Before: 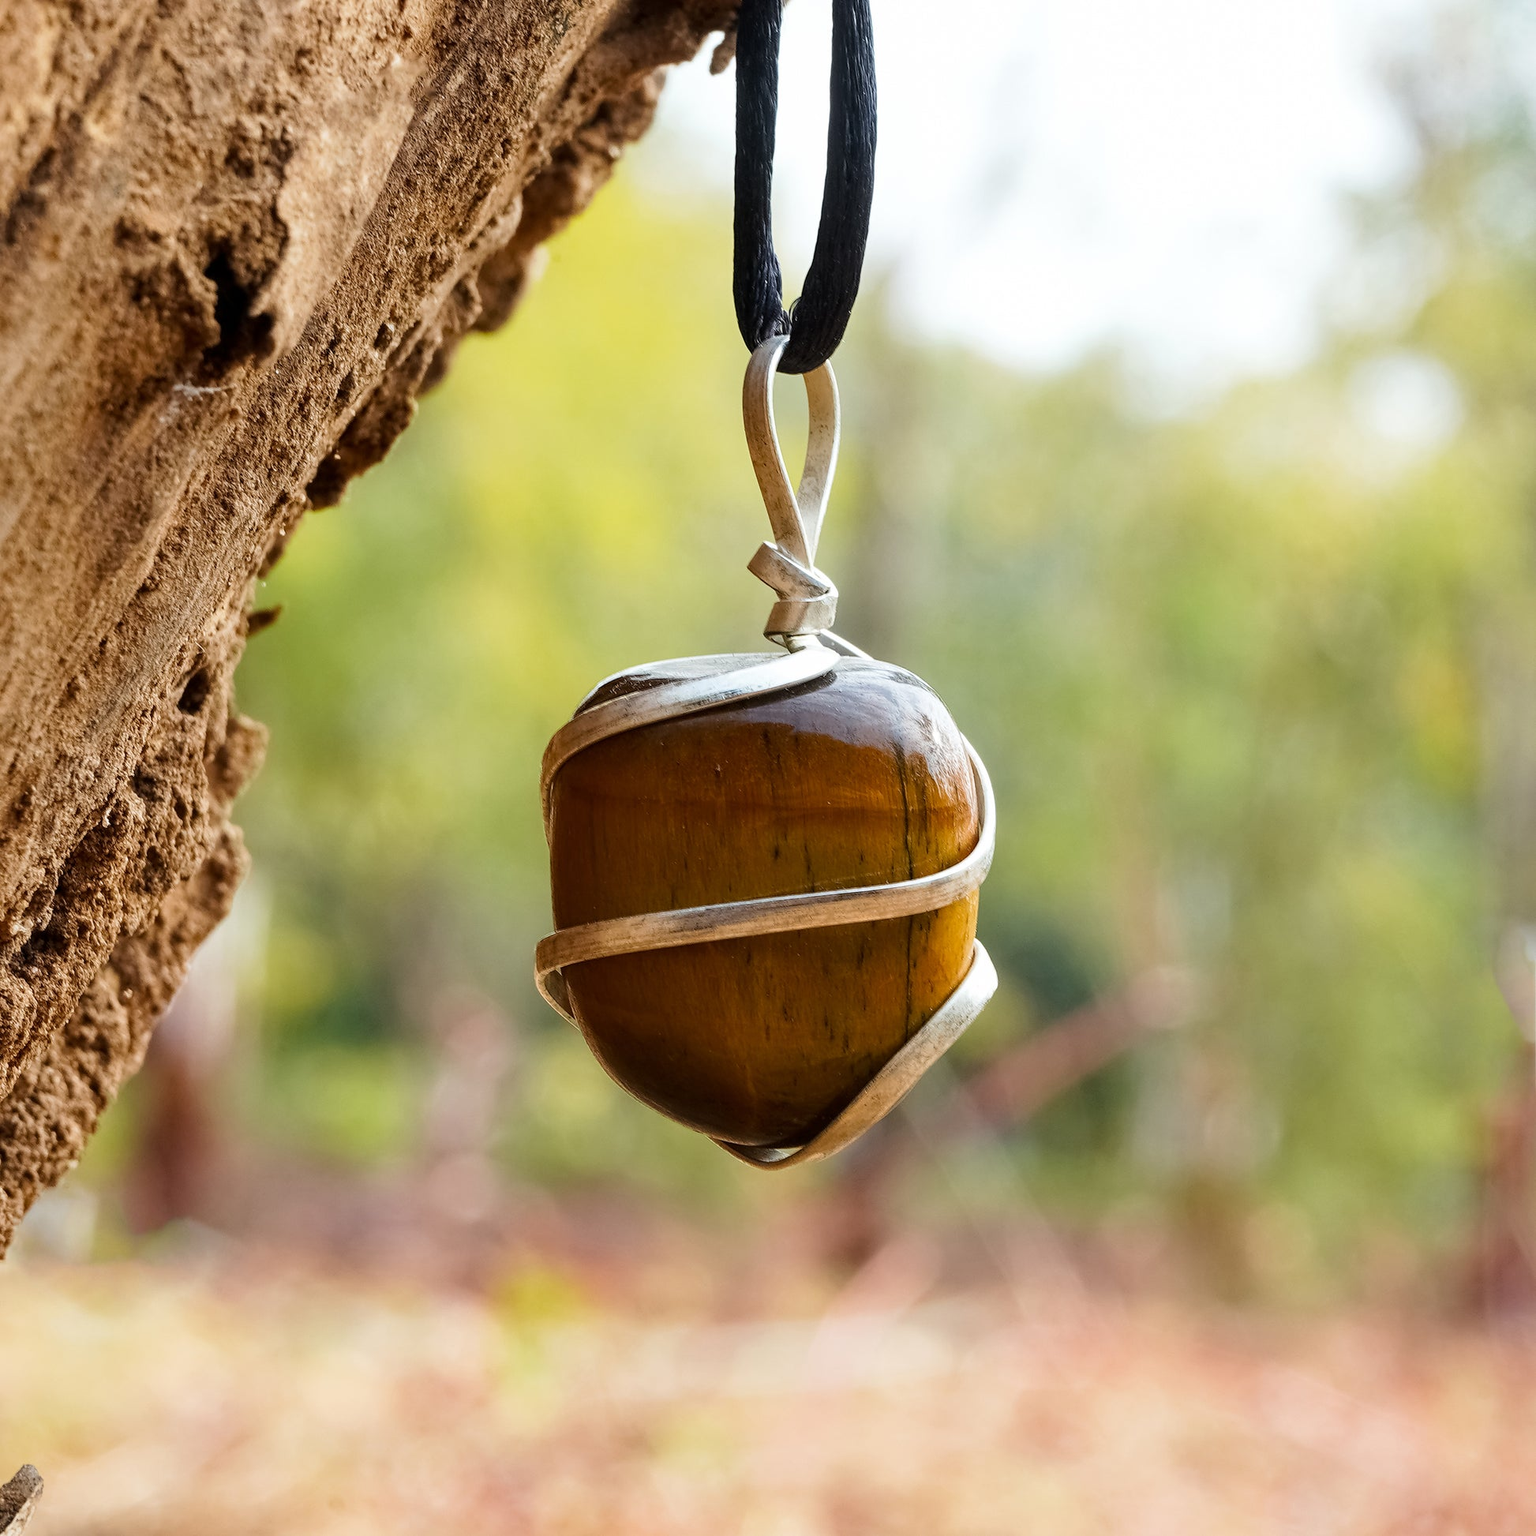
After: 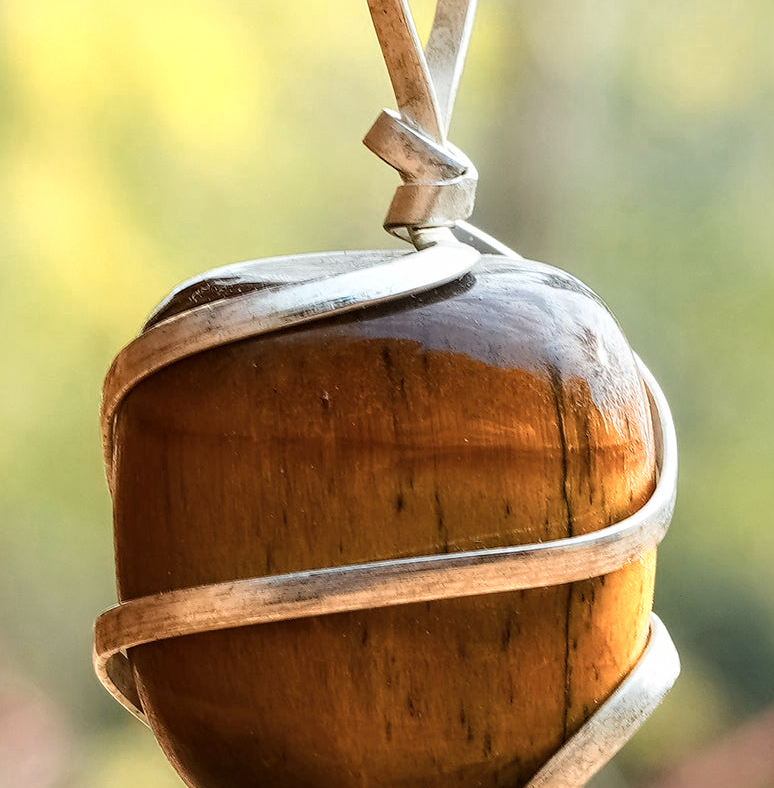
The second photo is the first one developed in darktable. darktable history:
crop: left 30.026%, top 29.681%, right 30.072%, bottom 29.7%
color zones: curves: ch0 [(0.018, 0.548) (0.197, 0.654) (0.425, 0.447) (0.605, 0.658) (0.732, 0.579)]; ch1 [(0.105, 0.531) (0.224, 0.531) (0.386, 0.39) (0.618, 0.456) (0.732, 0.456) (0.956, 0.421)]; ch2 [(0.039, 0.583) (0.215, 0.465) (0.399, 0.544) (0.465, 0.548) (0.614, 0.447) (0.724, 0.43) (0.882, 0.623) (0.956, 0.632)]
